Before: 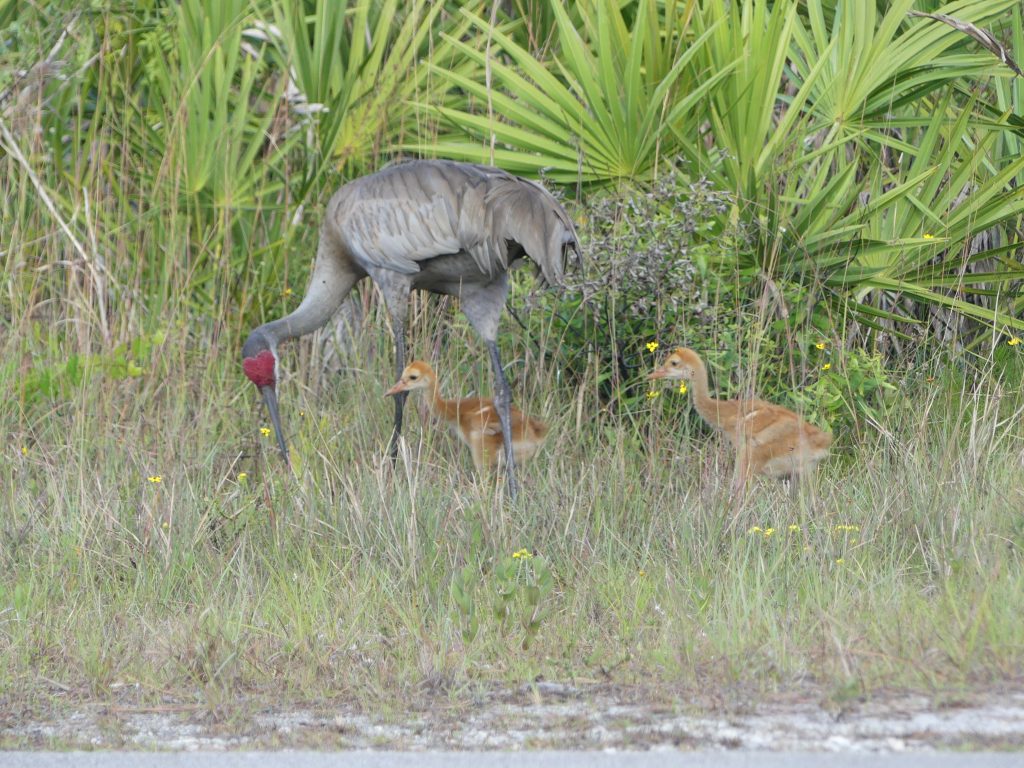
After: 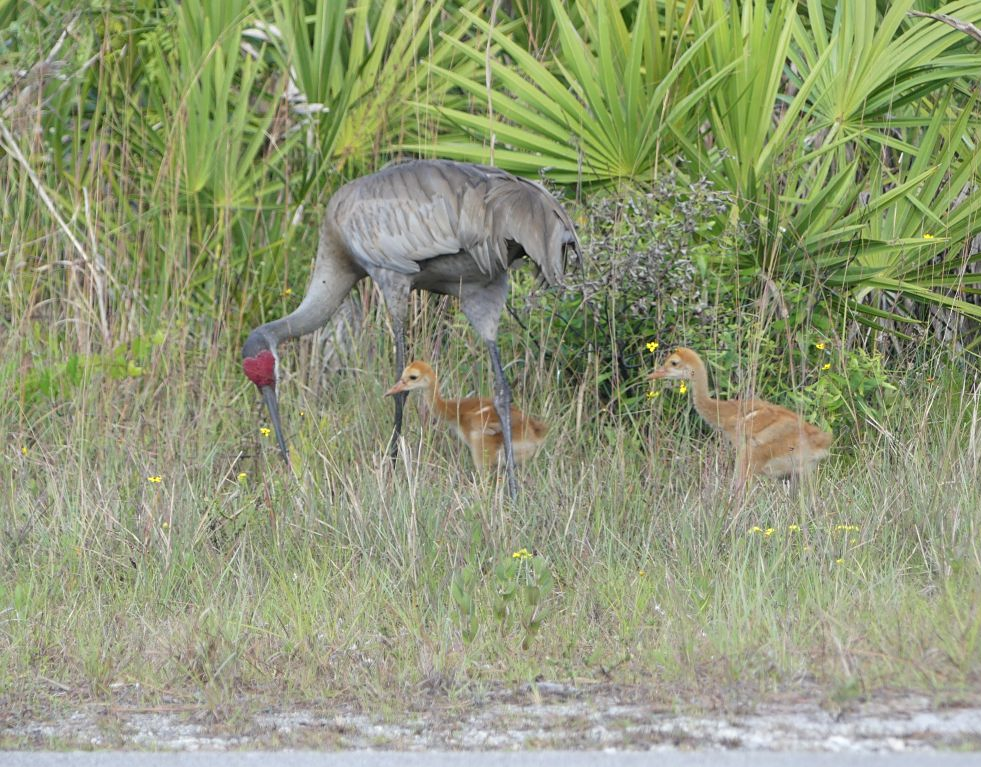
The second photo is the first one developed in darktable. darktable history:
sharpen: amount 0.2
crop: right 4.126%, bottom 0.031%
